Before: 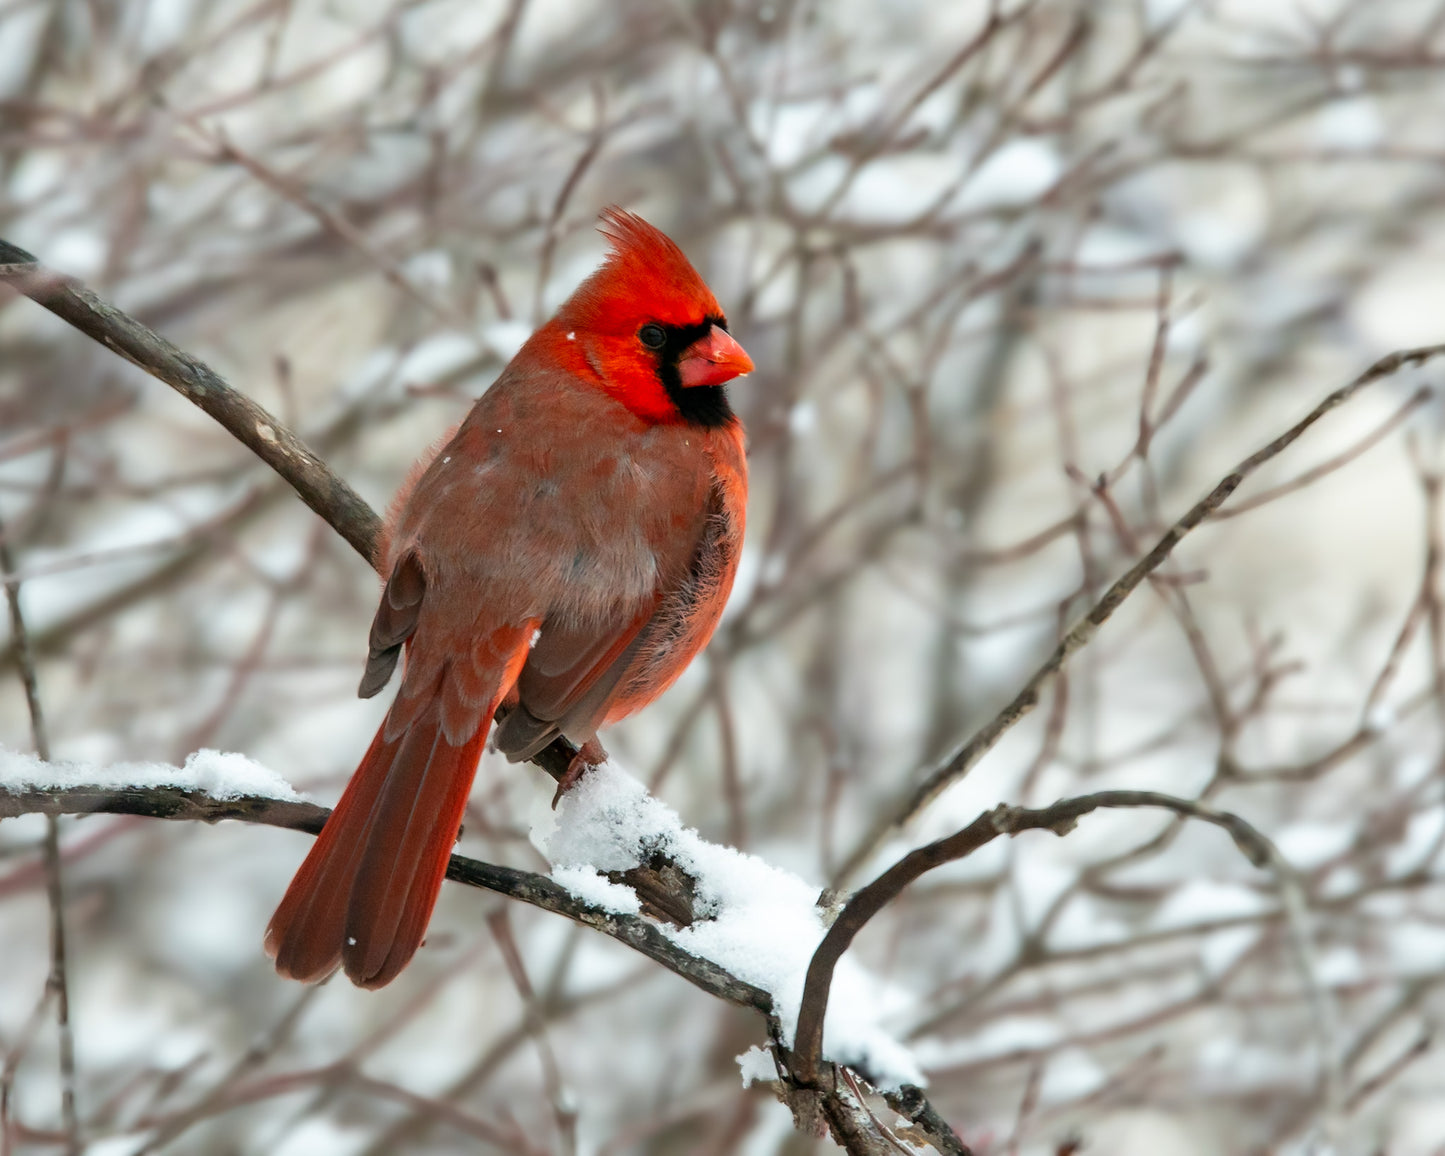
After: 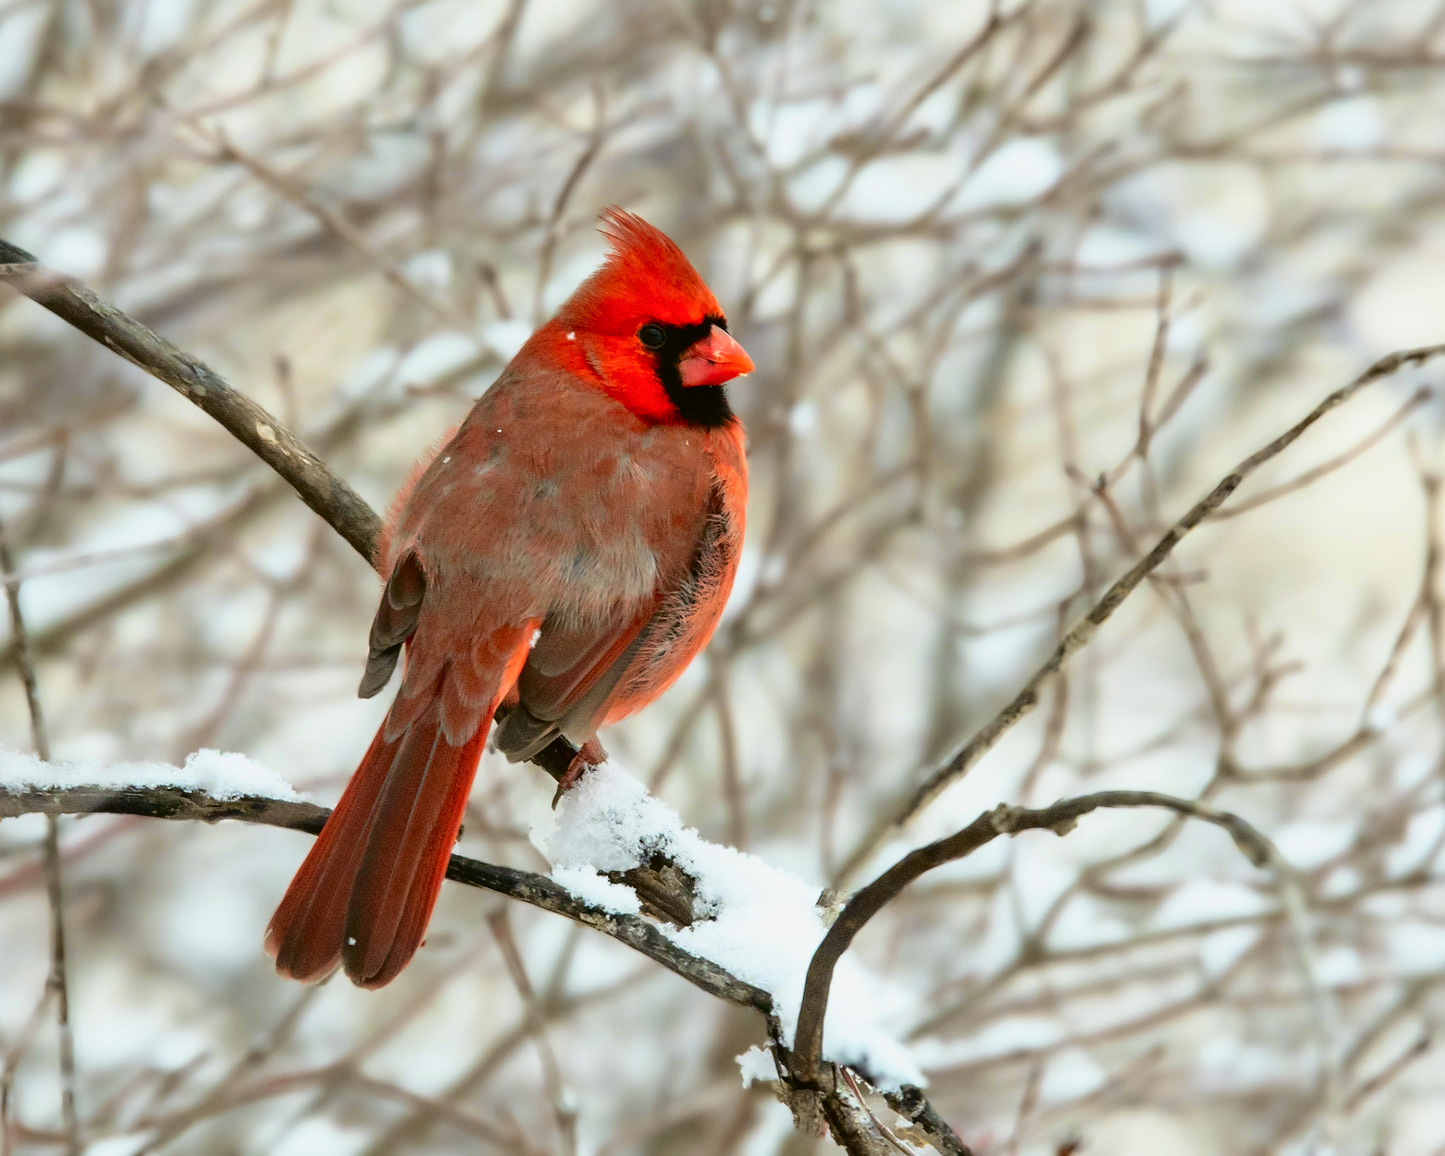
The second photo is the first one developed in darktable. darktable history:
tone curve: curves: ch0 [(0, 0.021) (0.049, 0.044) (0.152, 0.14) (0.328, 0.377) (0.473, 0.543) (0.641, 0.705) (0.85, 0.894) (1, 0.969)]; ch1 [(0, 0) (0.302, 0.331) (0.433, 0.432) (0.472, 0.47) (0.502, 0.503) (0.527, 0.521) (0.564, 0.58) (0.614, 0.626) (0.677, 0.701) (0.859, 0.885) (1, 1)]; ch2 [(0, 0) (0.33, 0.301) (0.447, 0.44) (0.487, 0.496) (0.502, 0.516) (0.535, 0.563) (0.565, 0.593) (0.608, 0.638) (1, 1)], color space Lab, independent channels, preserve colors none
white balance: red 0.986, blue 1.01
